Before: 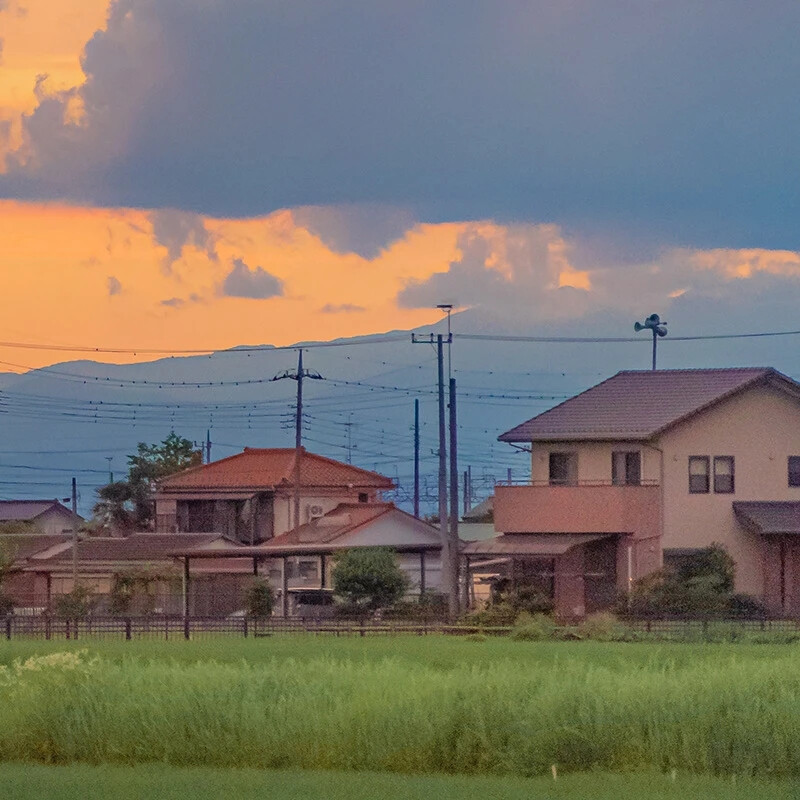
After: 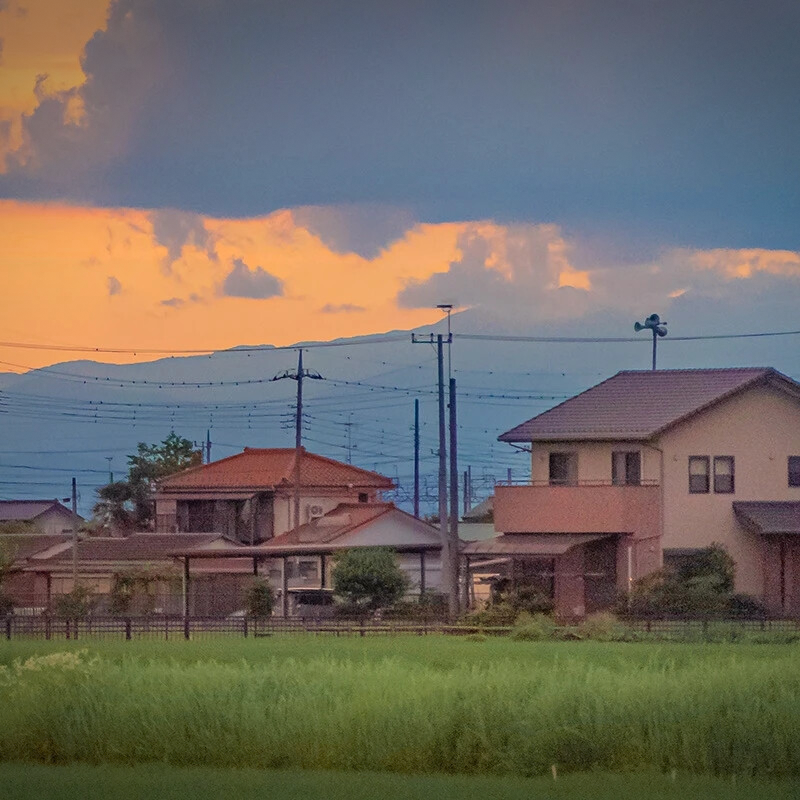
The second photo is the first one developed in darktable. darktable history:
vignetting: fall-off radius 101.17%, brightness -0.601, saturation 0.001, width/height ratio 1.339, dithering 8-bit output
